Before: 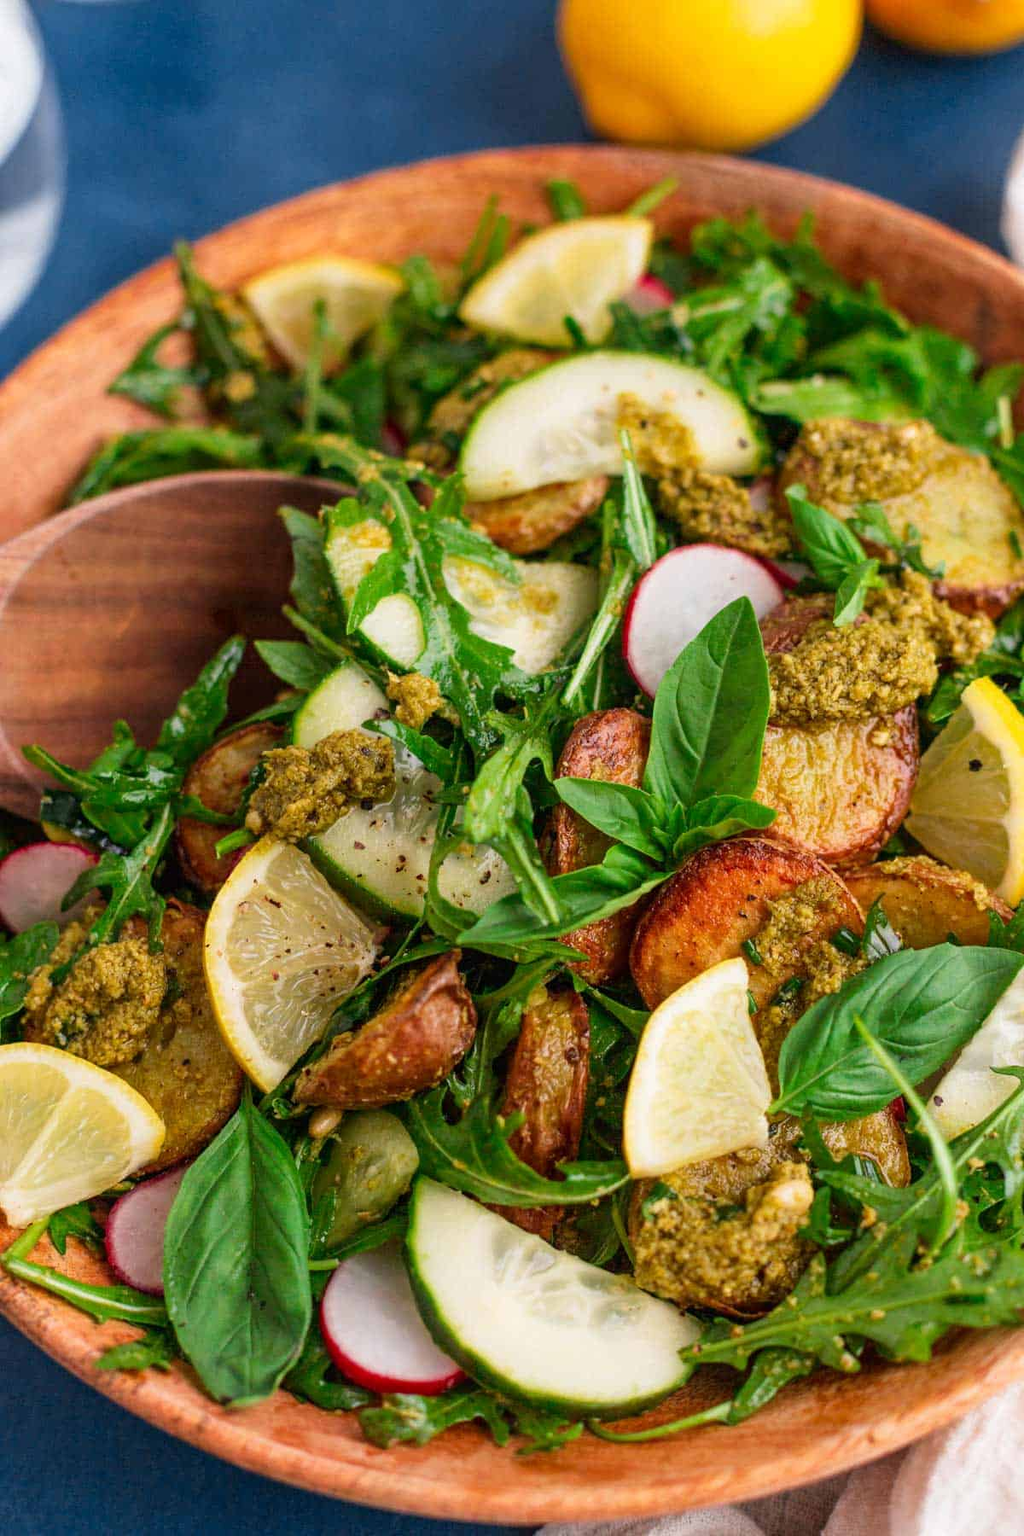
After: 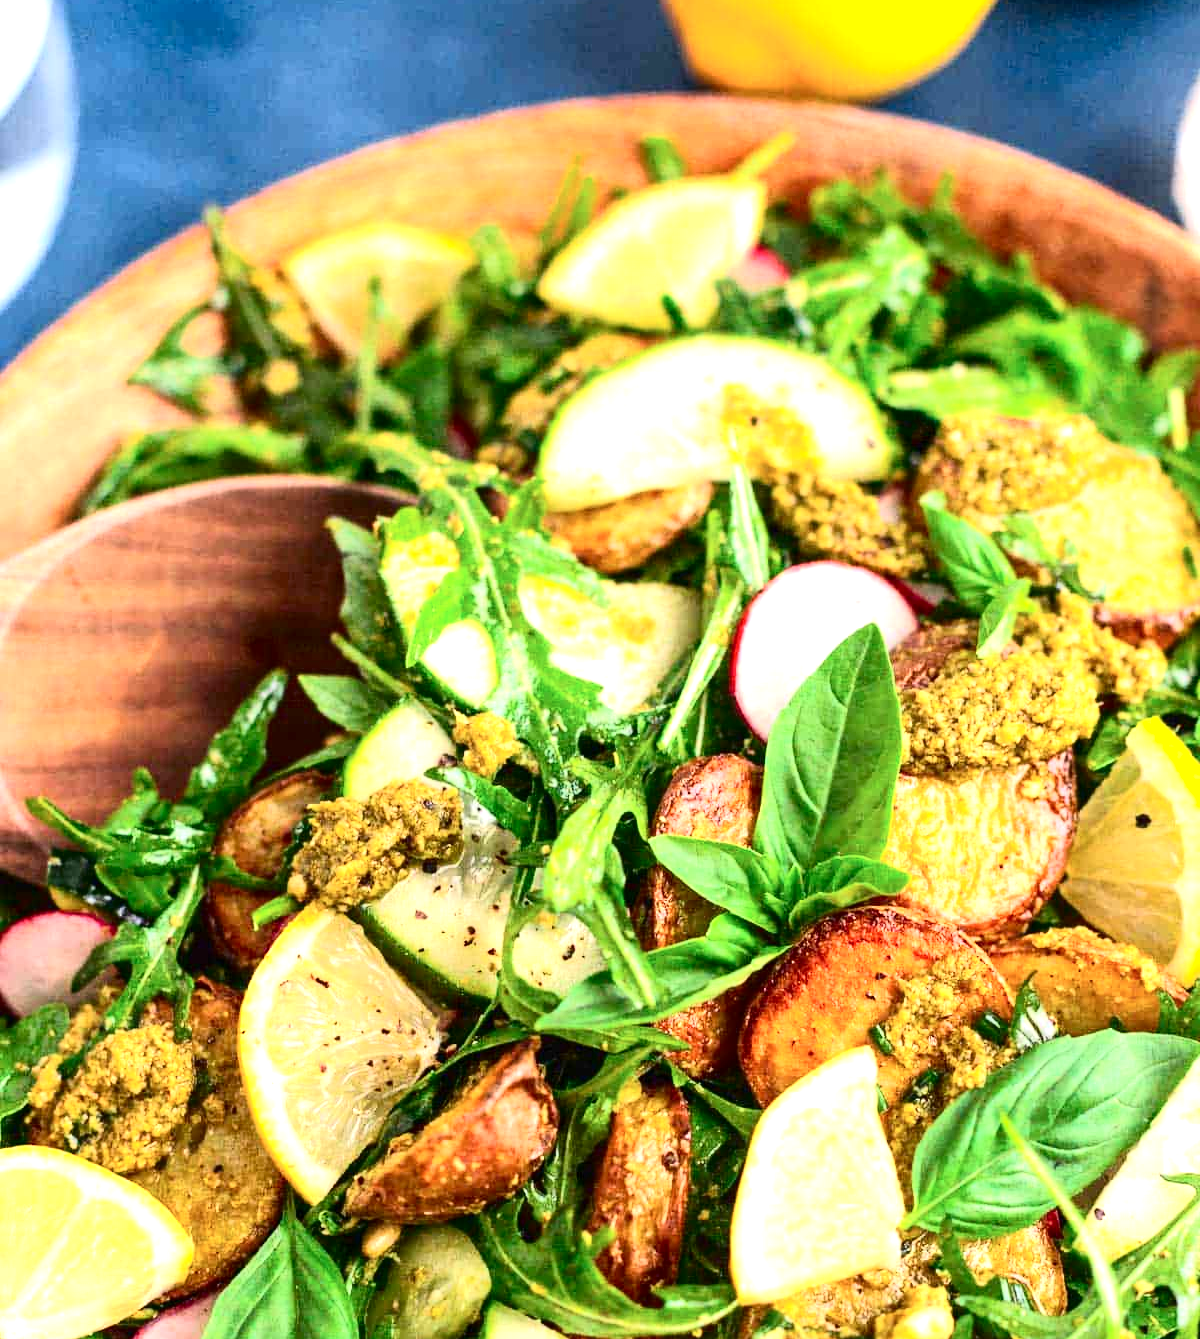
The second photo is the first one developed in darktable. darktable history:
tone curve: curves: ch0 [(0, 0) (0.195, 0.109) (0.751, 0.848) (1, 1)], color space Lab, independent channels, preserve colors none
crop: top 4.264%, bottom 21.318%
exposure: exposure 1.208 EV, compensate highlight preservation false
